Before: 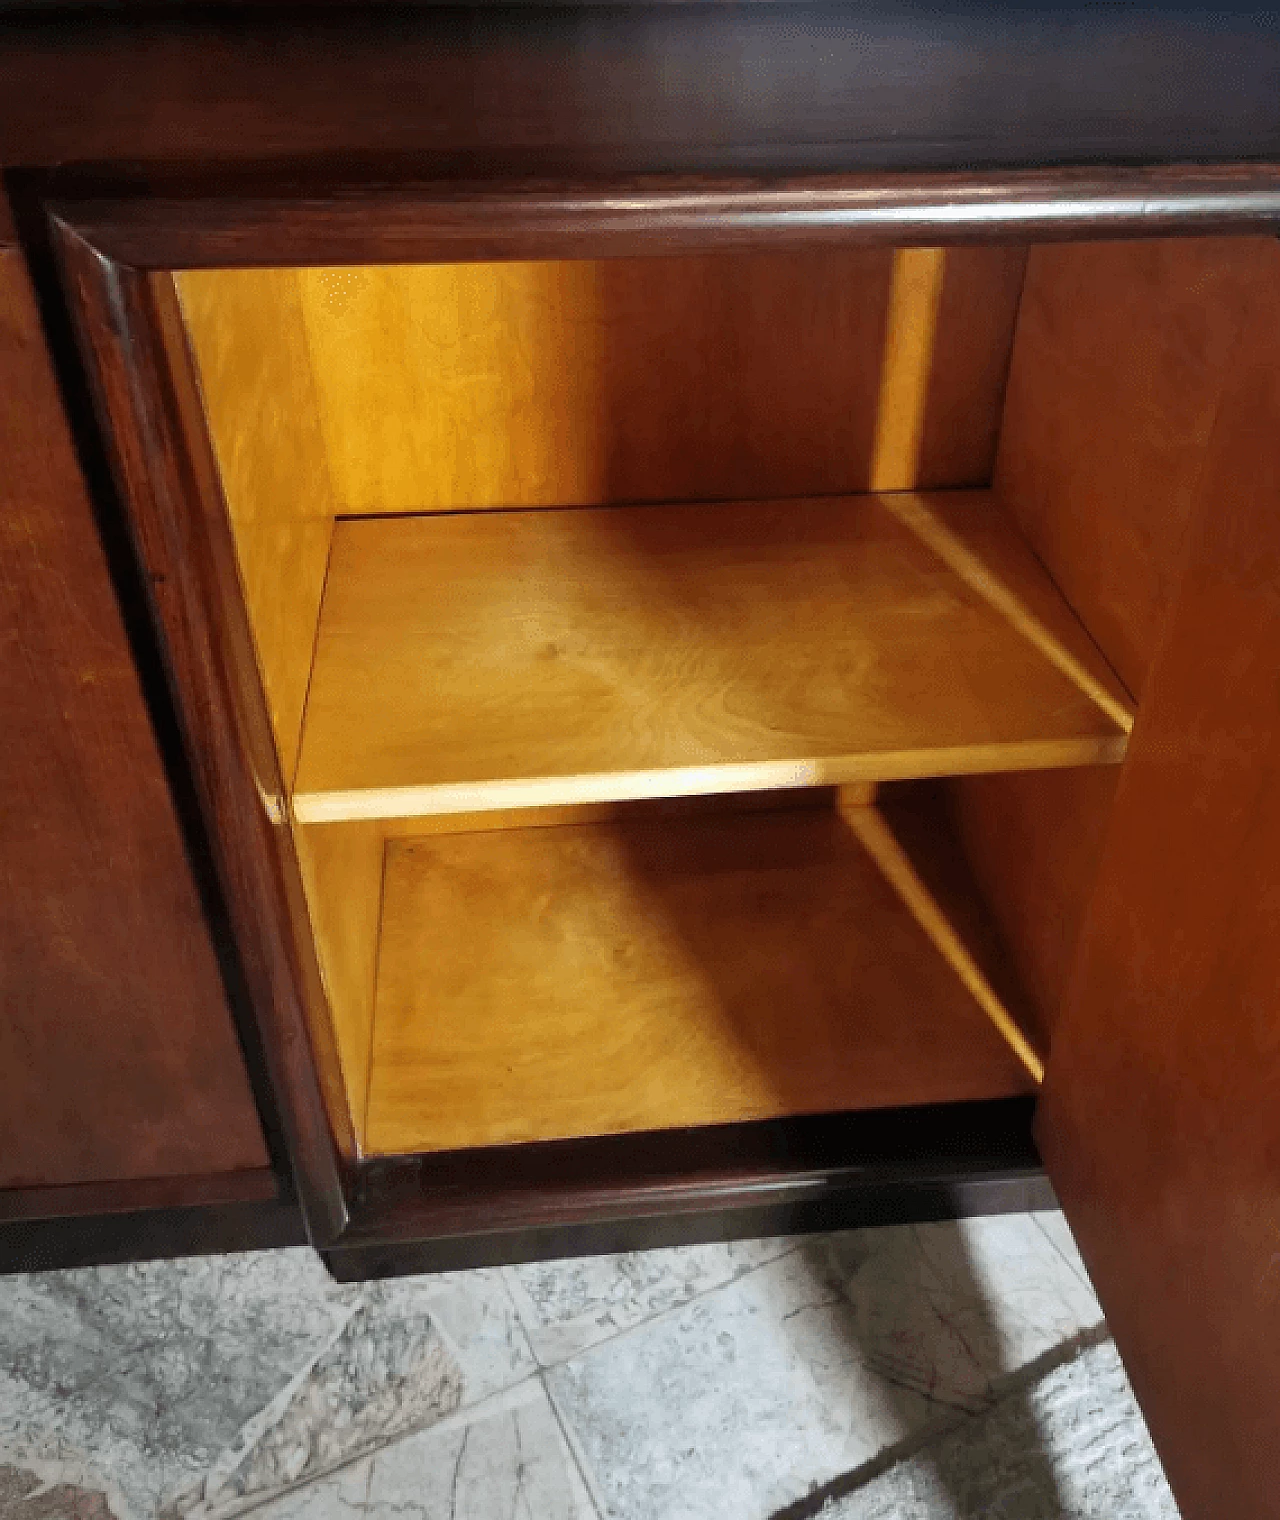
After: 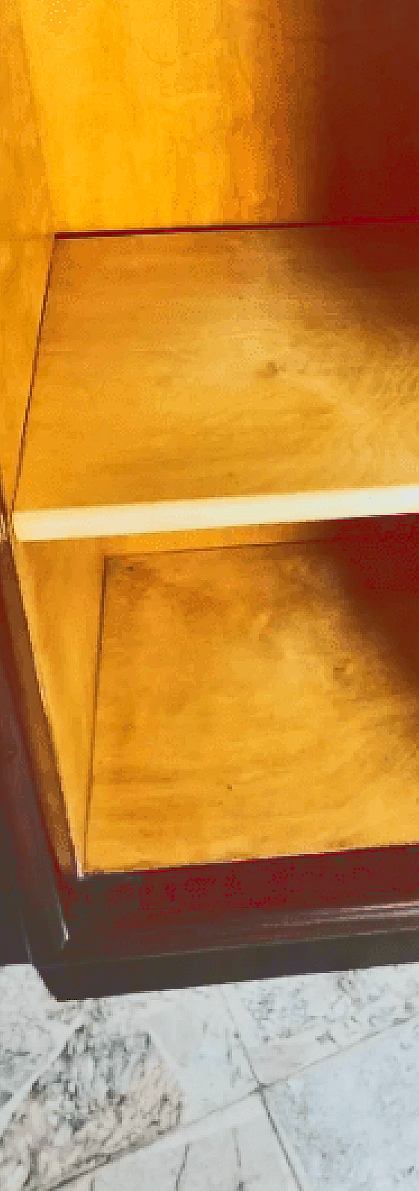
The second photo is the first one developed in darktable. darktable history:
tone equalizer: -8 EV -0.002 EV, -7 EV 0.003 EV, -6 EV -0.01 EV, -5 EV 0.013 EV, -4 EV -0.022 EV, -3 EV 0.038 EV, -2 EV -0.054 EV, -1 EV -0.286 EV, +0 EV -0.585 EV, mask exposure compensation -0.489 EV
crop and rotate: left 21.912%, top 18.612%, right 45.298%, bottom 2.975%
tone curve: curves: ch0 [(0, 0) (0.003, 0.26) (0.011, 0.26) (0.025, 0.26) (0.044, 0.257) (0.069, 0.257) (0.1, 0.257) (0.136, 0.255) (0.177, 0.258) (0.224, 0.272) (0.277, 0.294) (0.335, 0.346) (0.399, 0.422) (0.468, 0.536) (0.543, 0.657) (0.623, 0.757) (0.709, 0.823) (0.801, 0.872) (0.898, 0.92) (1, 1)], color space Lab, linked channels, preserve colors none
